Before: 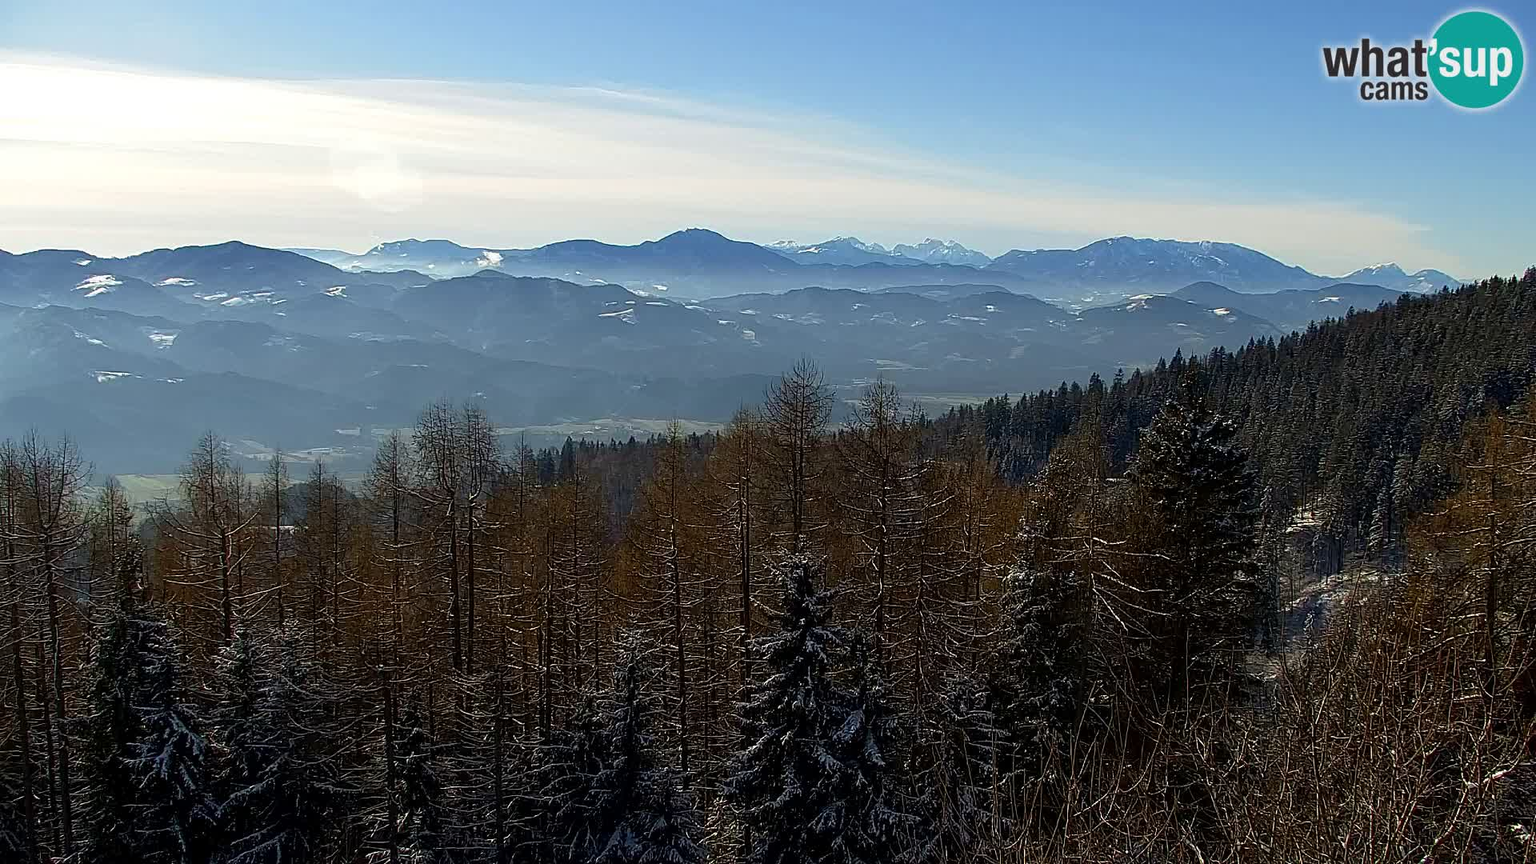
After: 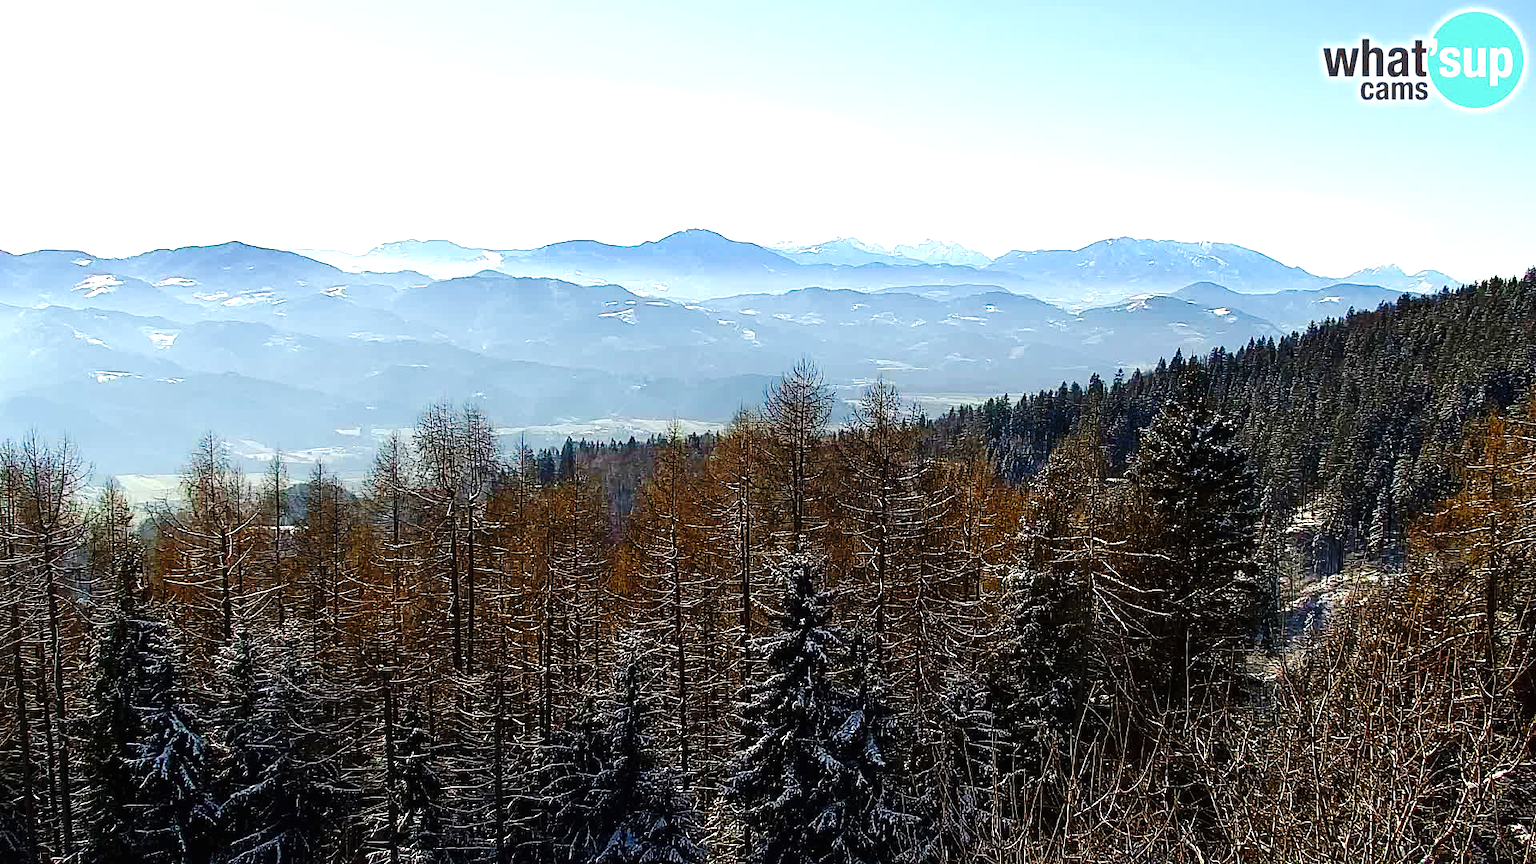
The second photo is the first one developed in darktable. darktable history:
exposure: black level correction -0.001, exposure 0.903 EV, compensate exposure bias true, compensate highlight preservation false
base curve: curves: ch0 [(0, 0) (0.036, 0.025) (0.121, 0.166) (0.206, 0.329) (0.605, 0.79) (1, 1)], preserve colors none
levels: black 3.75%, levels [0, 0.476, 0.951]
